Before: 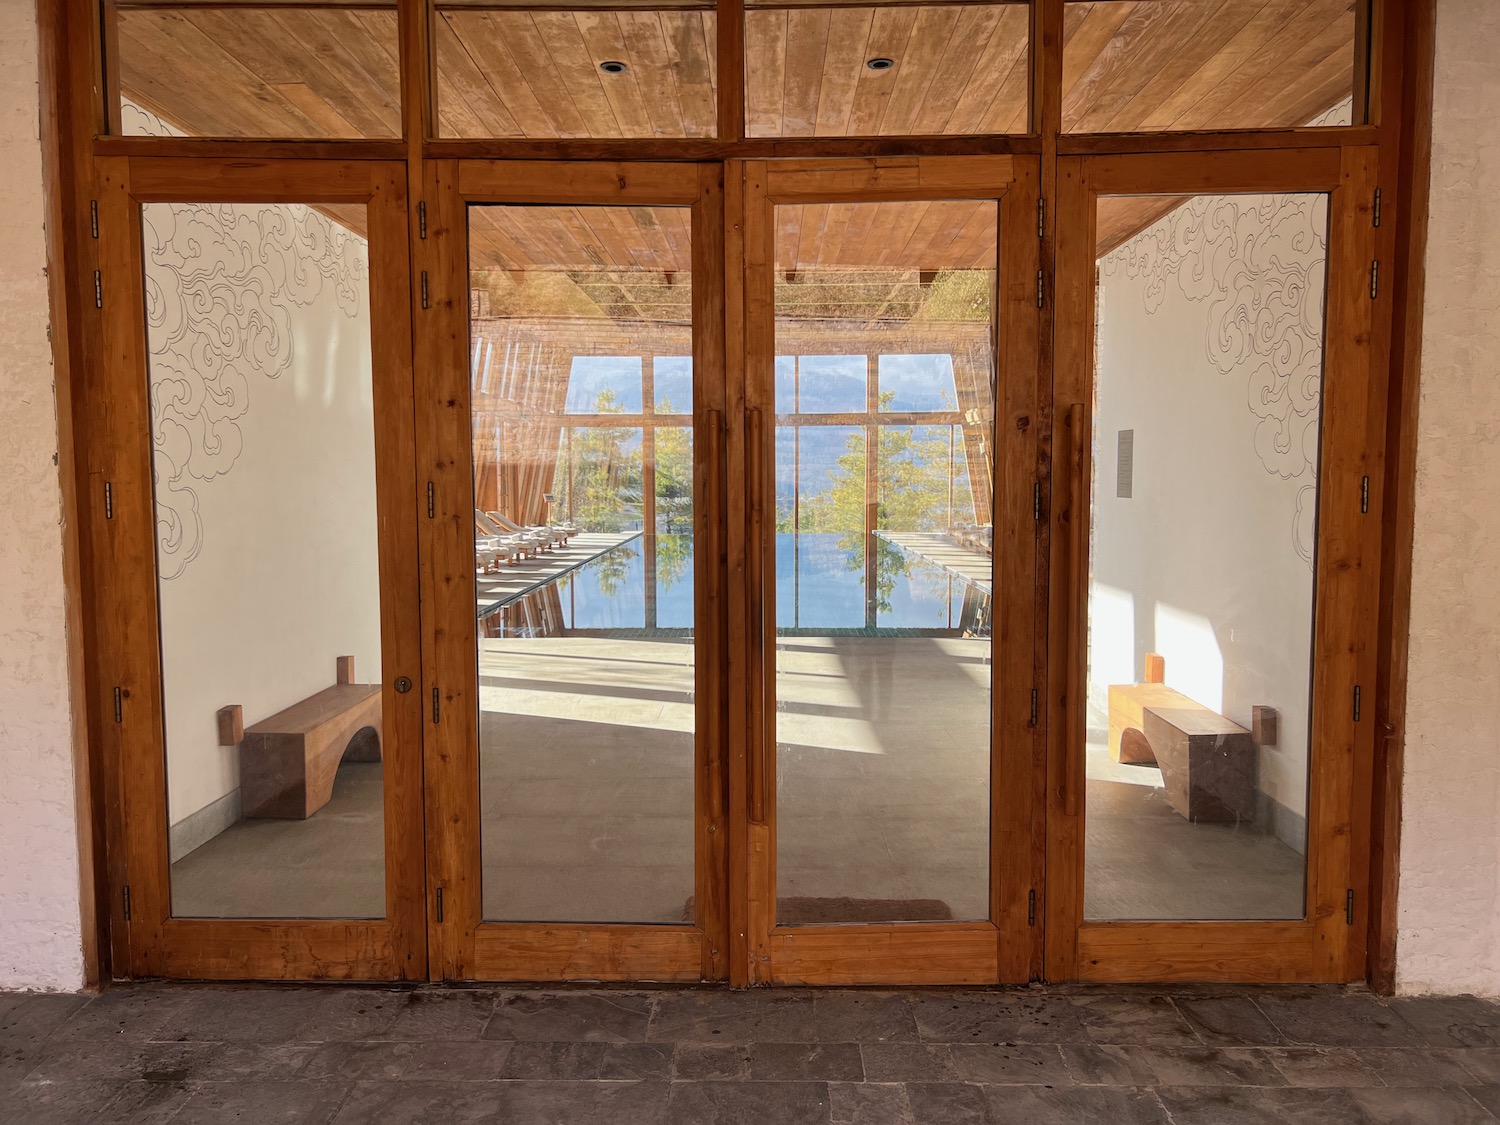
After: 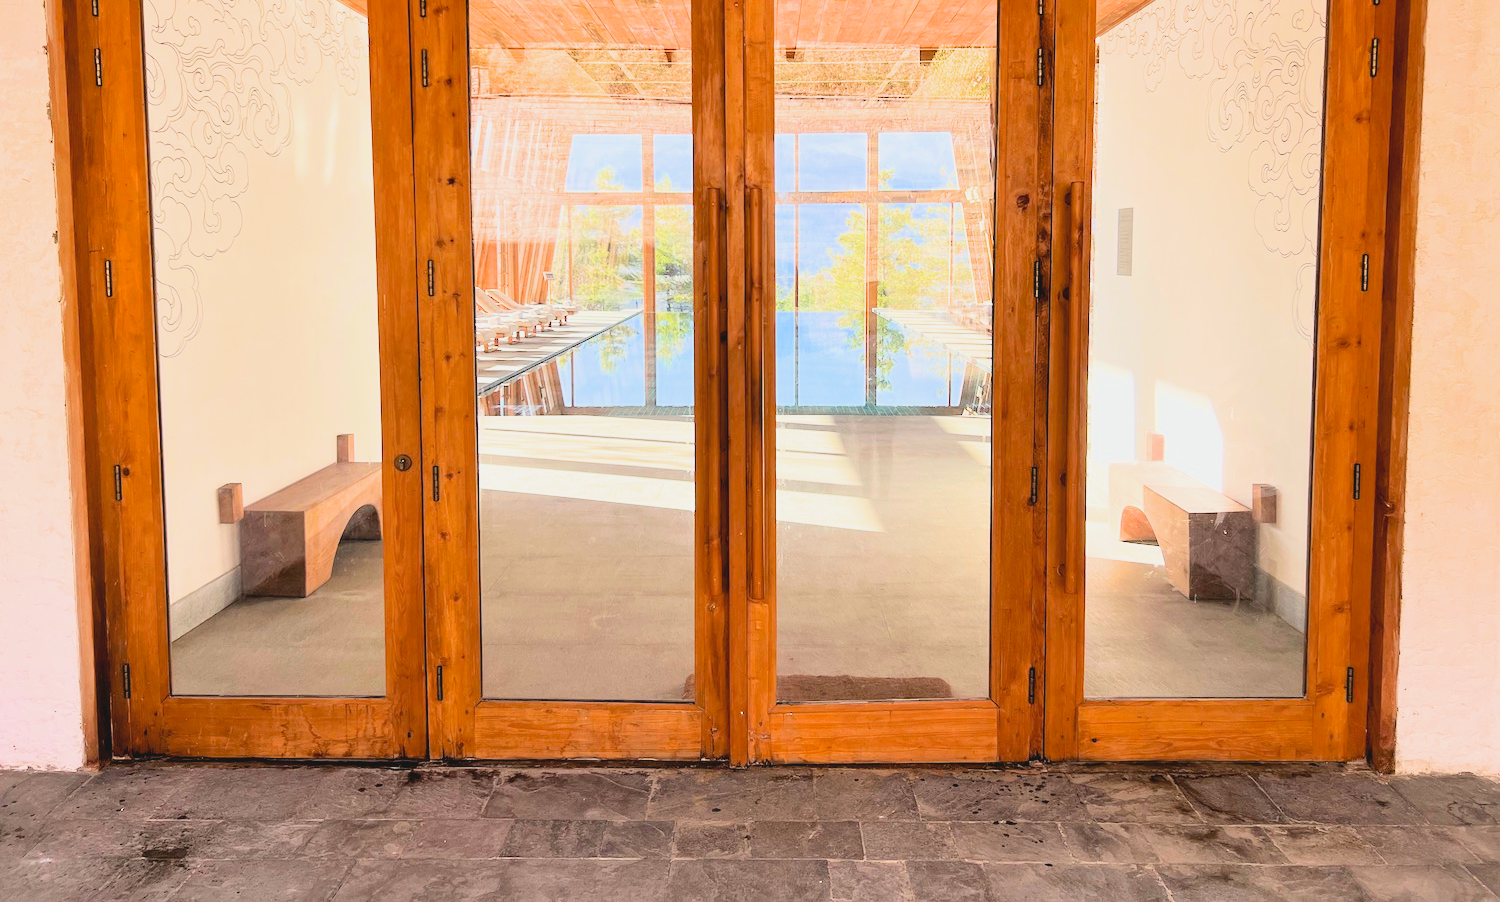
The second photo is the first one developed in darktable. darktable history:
crop and rotate: top 19.737%
exposure: exposure 1.503 EV, compensate highlight preservation false
filmic rgb: black relative exposure -7.5 EV, white relative exposure 4.99 EV, hardness 3.31, contrast 1.297, color science v6 (2022)
contrast brightness saturation: contrast -0.098, brightness 0.053, saturation 0.081
sharpen: radius 5.371, amount 0.312, threshold 26.703
